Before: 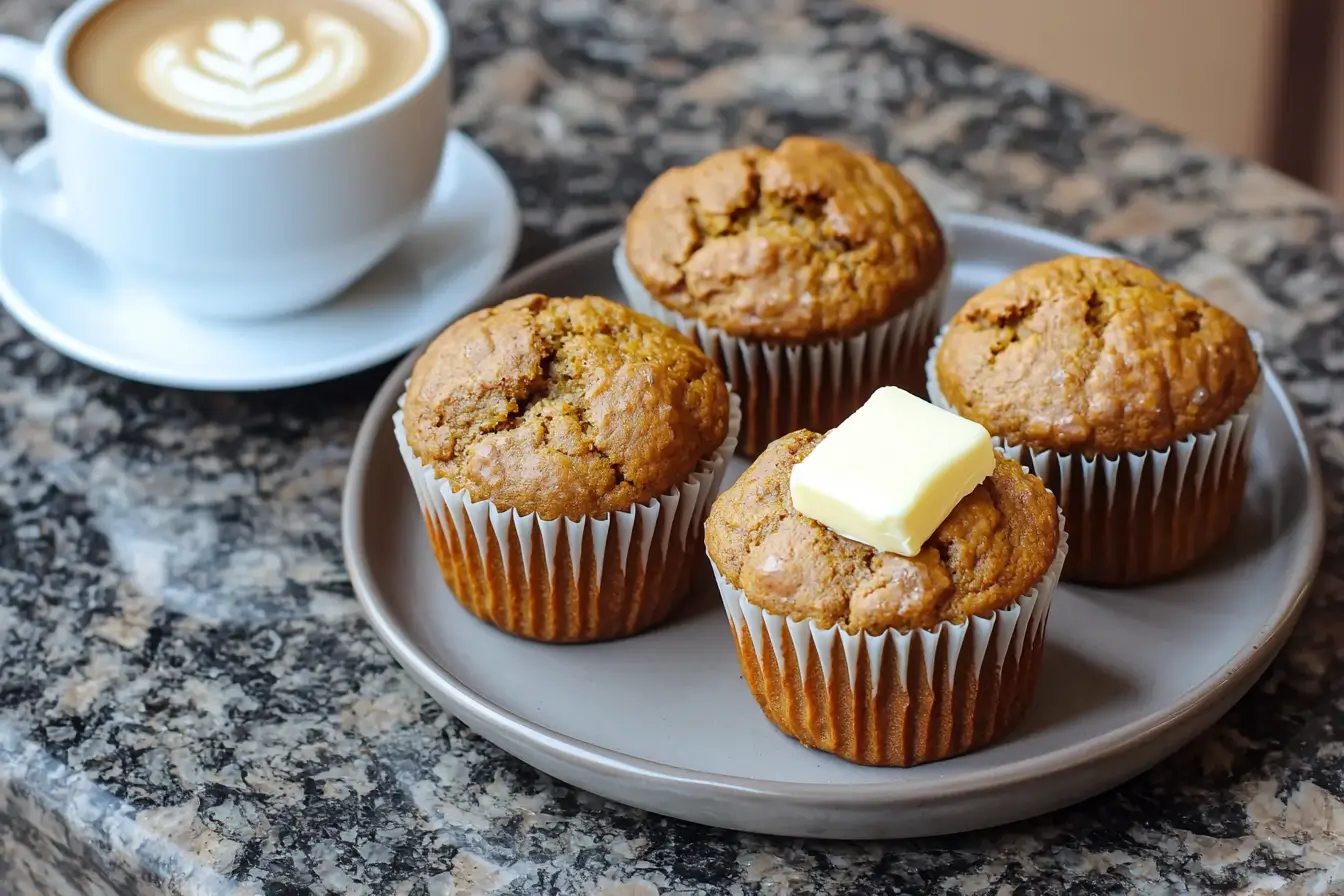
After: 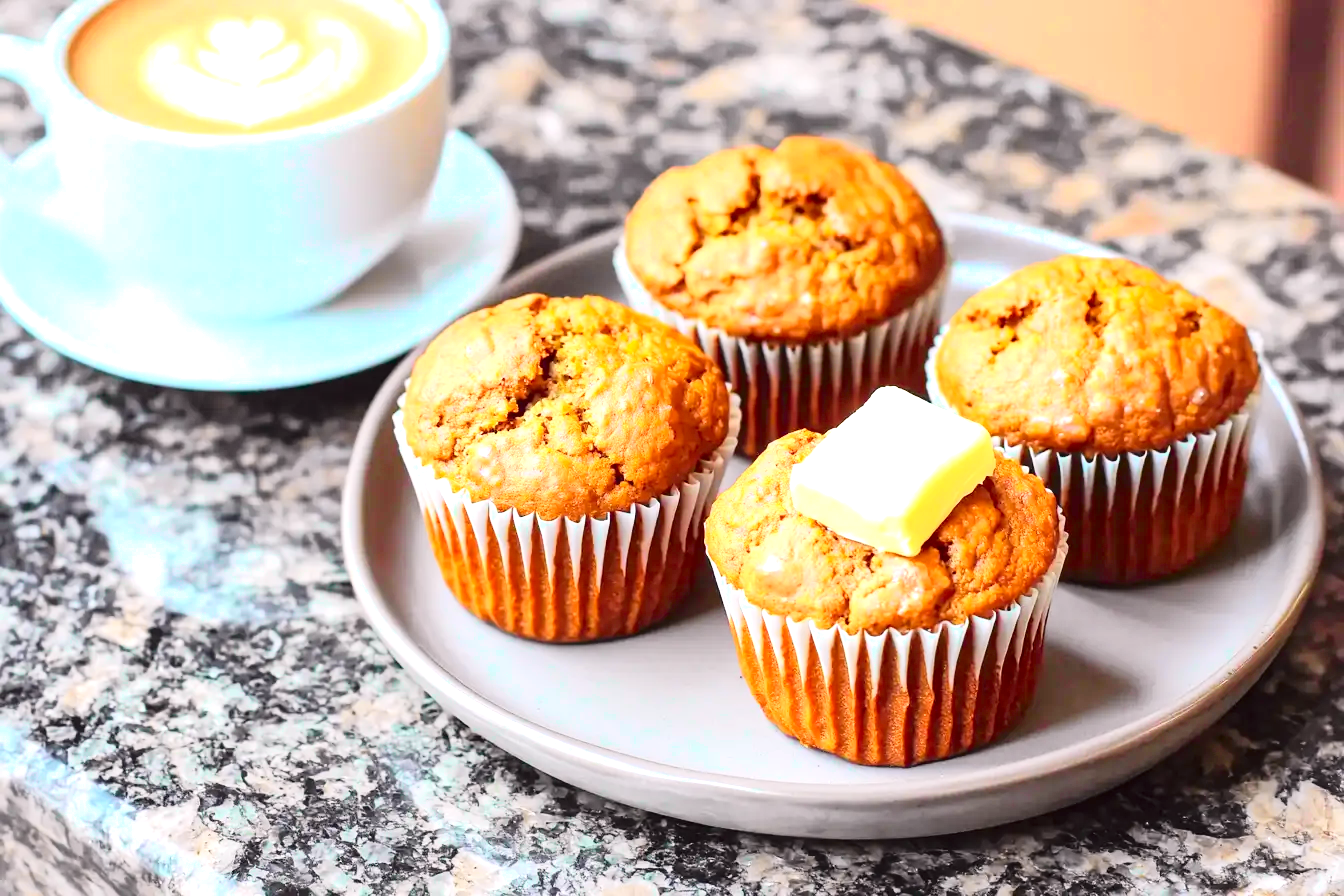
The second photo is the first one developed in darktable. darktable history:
exposure: black level correction 0, exposure 1.2 EV, compensate highlight preservation false
tone curve: curves: ch0 [(0, 0.012) (0.144, 0.137) (0.326, 0.386) (0.489, 0.573) (0.656, 0.763) (0.849, 0.902) (1, 0.974)]; ch1 [(0, 0) (0.366, 0.367) (0.475, 0.453) (0.487, 0.501) (0.519, 0.527) (0.544, 0.579) (0.562, 0.619) (0.622, 0.694) (1, 1)]; ch2 [(0, 0) (0.333, 0.346) (0.375, 0.375) (0.424, 0.43) (0.476, 0.492) (0.502, 0.503) (0.533, 0.541) (0.572, 0.615) (0.605, 0.656) (0.641, 0.709) (1, 1)], color space Lab, independent channels, preserve colors none
